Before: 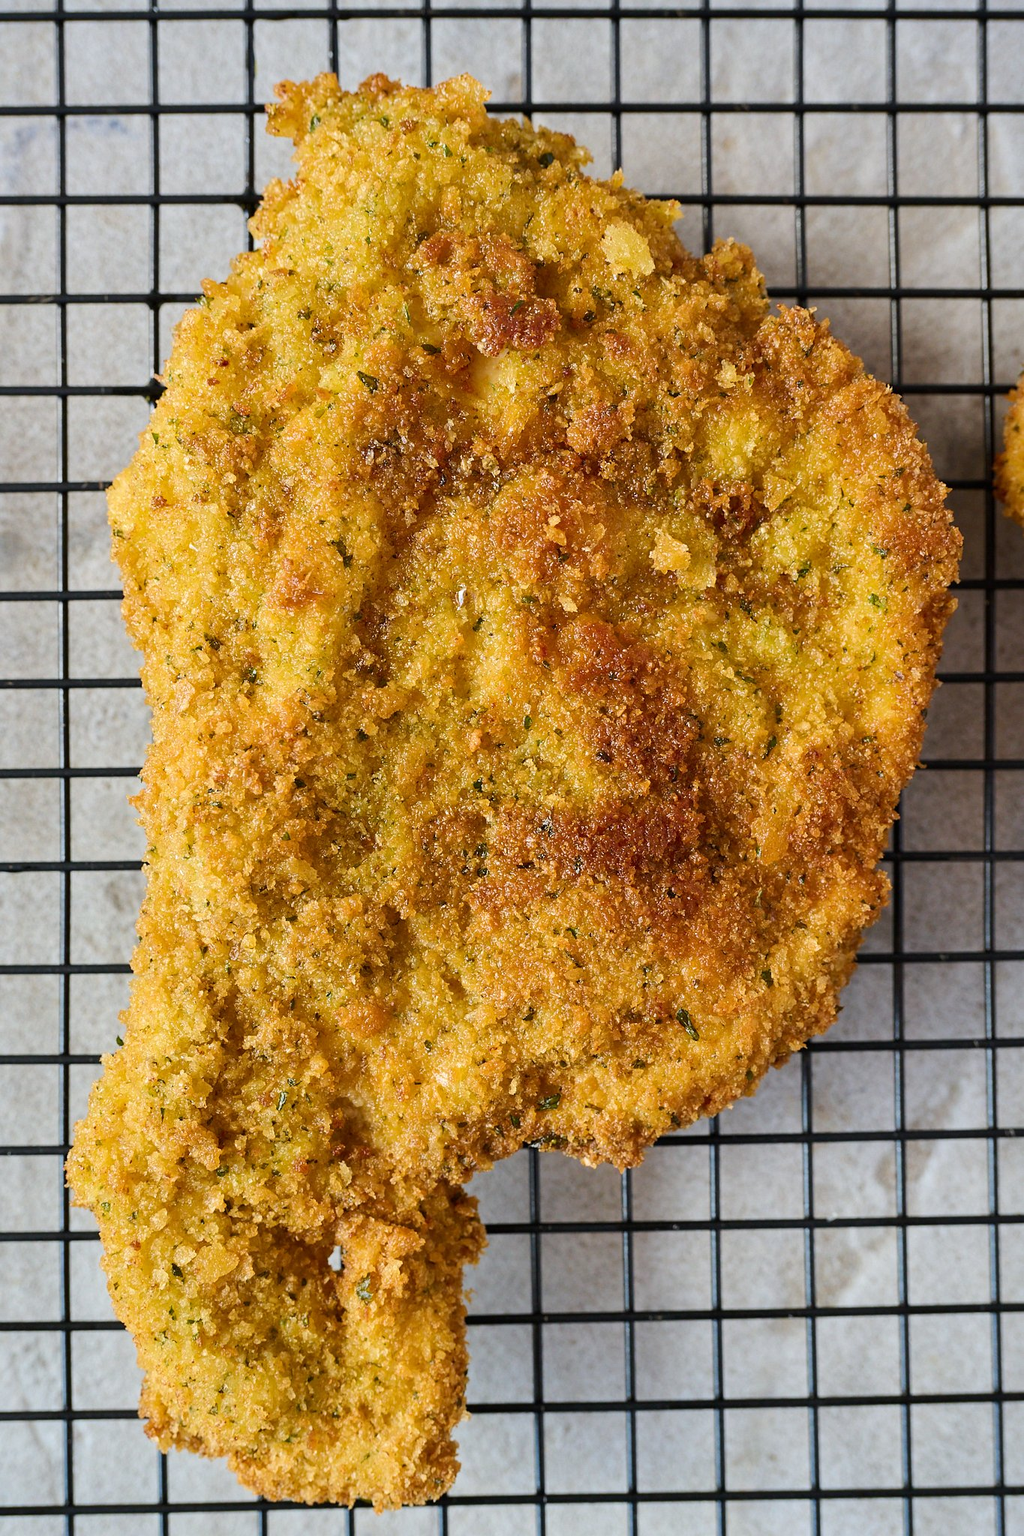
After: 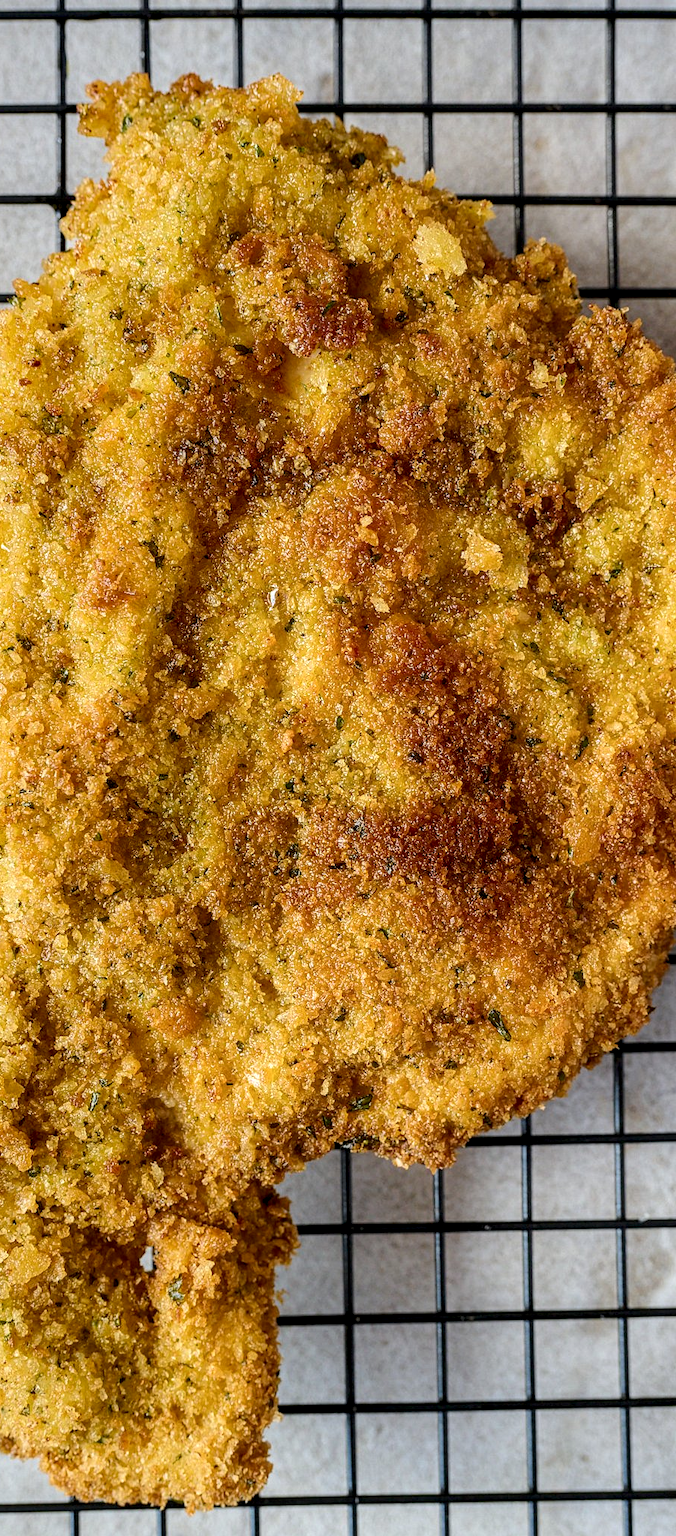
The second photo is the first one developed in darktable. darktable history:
contrast equalizer: y [[0.5, 0.486, 0.447, 0.446, 0.489, 0.5], [0.5 ×6], [0.5 ×6], [0 ×6], [0 ×6]]
exposure: black level correction 0.002, exposure -0.1 EV, compensate highlight preservation false
crop and rotate: left 18.442%, right 15.508%
local contrast: highlights 60%, shadows 60%, detail 160%
